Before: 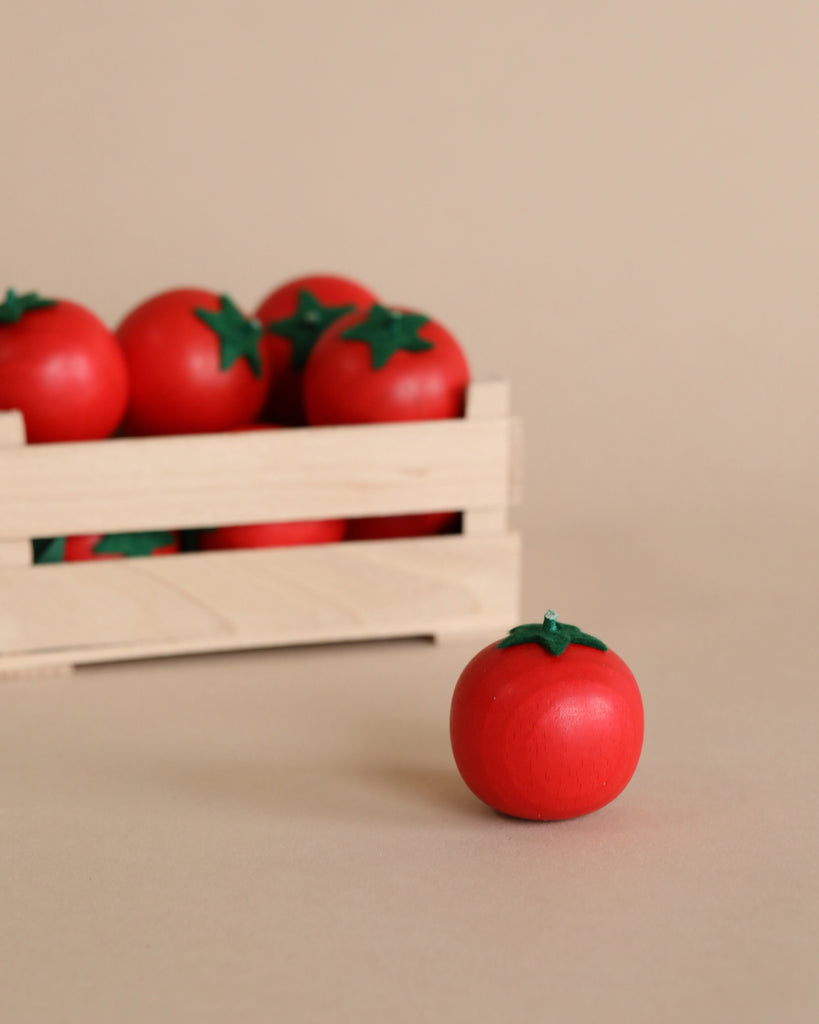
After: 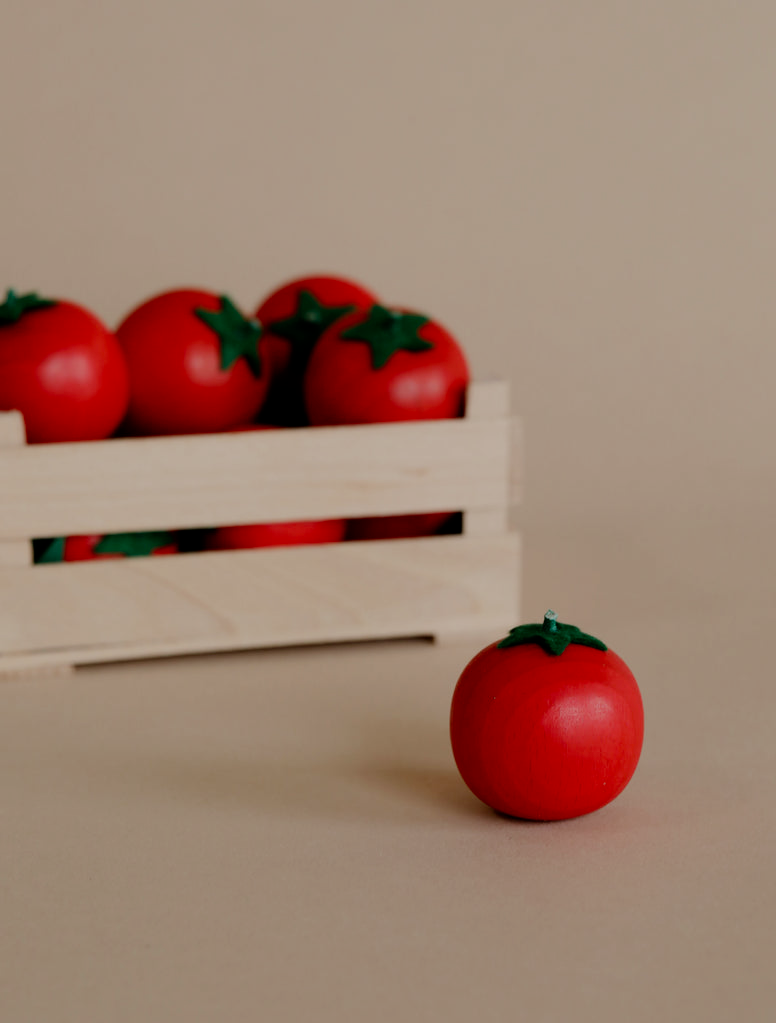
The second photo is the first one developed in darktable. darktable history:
crop and rotate: right 5.167%
filmic rgb: middle gray luminance 29%, black relative exposure -10.3 EV, white relative exposure 5.5 EV, threshold 6 EV, target black luminance 0%, hardness 3.95, latitude 2.04%, contrast 1.132, highlights saturation mix 5%, shadows ↔ highlights balance 15.11%, add noise in highlights 0, preserve chrominance no, color science v3 (2019), use custom middle-gray values true, iterations of high-quality reconstruction 0, contrast in highlights soft, enable highlight reconstruction true
